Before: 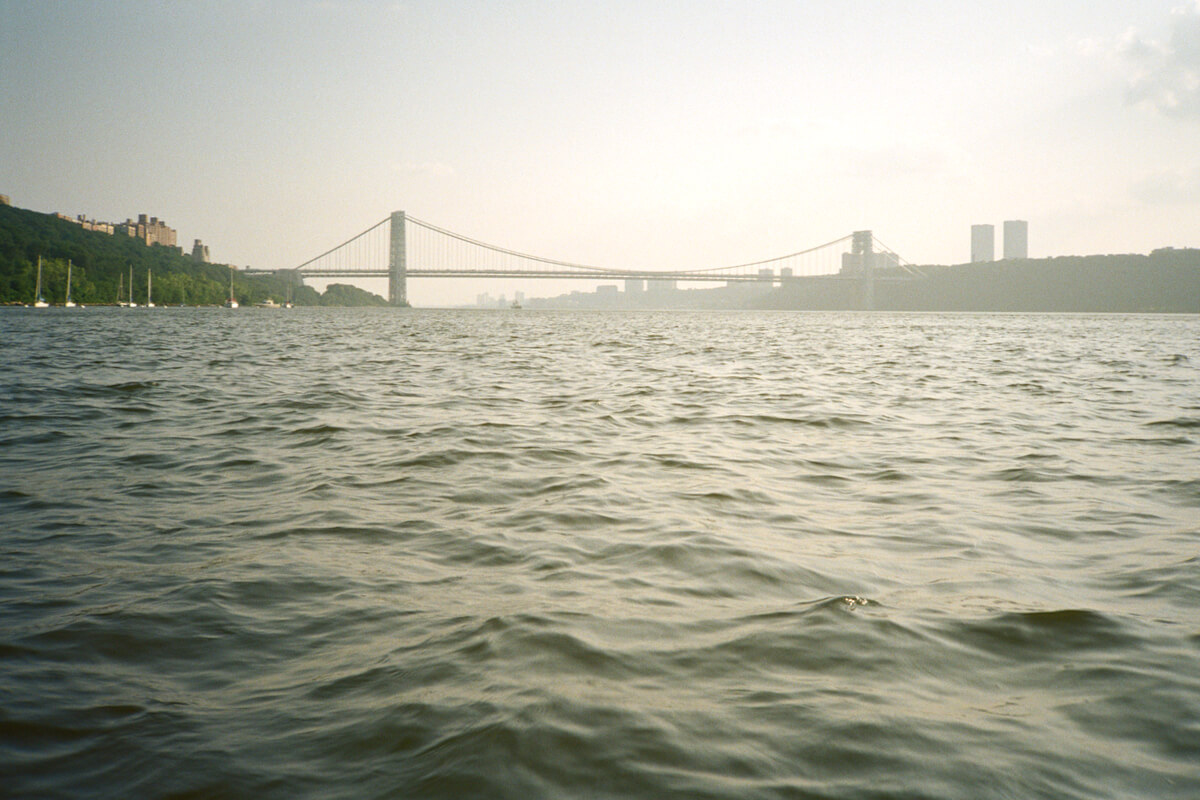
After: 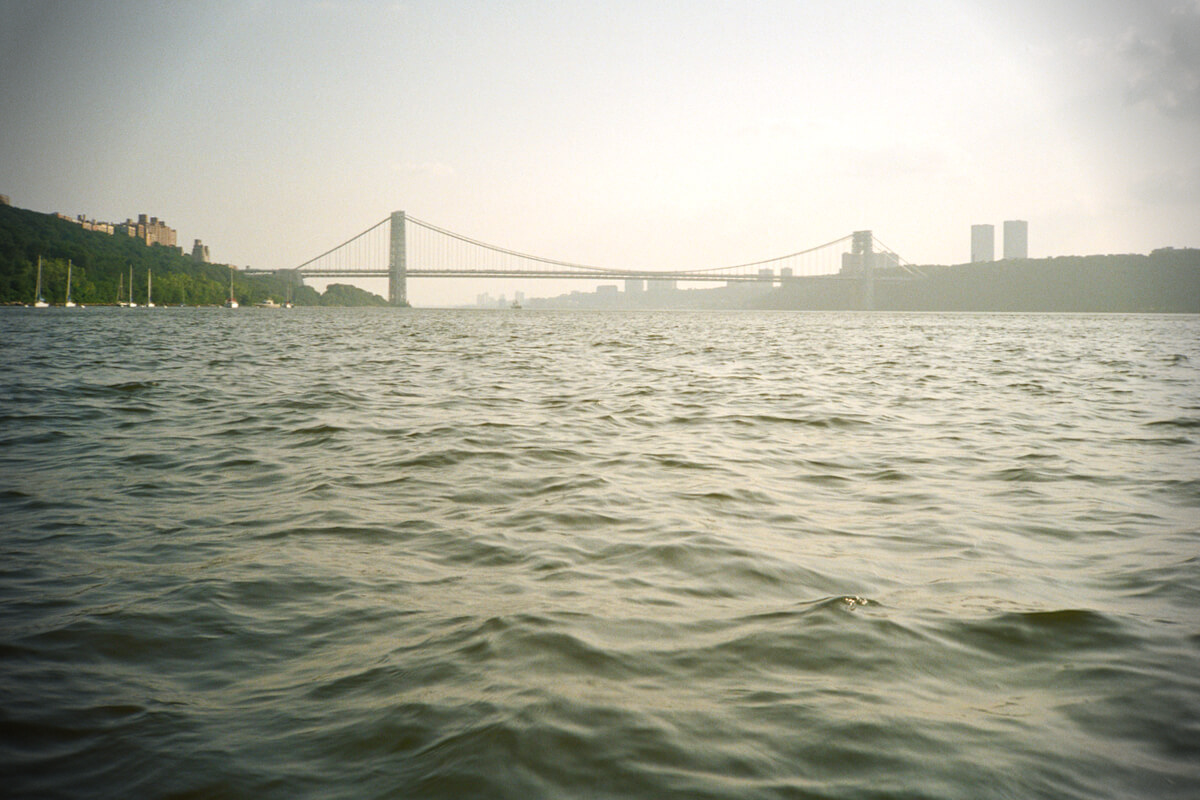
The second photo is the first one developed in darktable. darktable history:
color balance rgb: shadows fall-off 101%, linear chroma grading › mid-tones 7.63%, perceptual saturation grading › mid-tones 11.68%, mask middle-gray fulcrum 22.45%, global vibrance 10.11%, saturation formula JzAzBz (2021)
vignetting: fall-off start 88.03%, fall-off radius 24.9%
